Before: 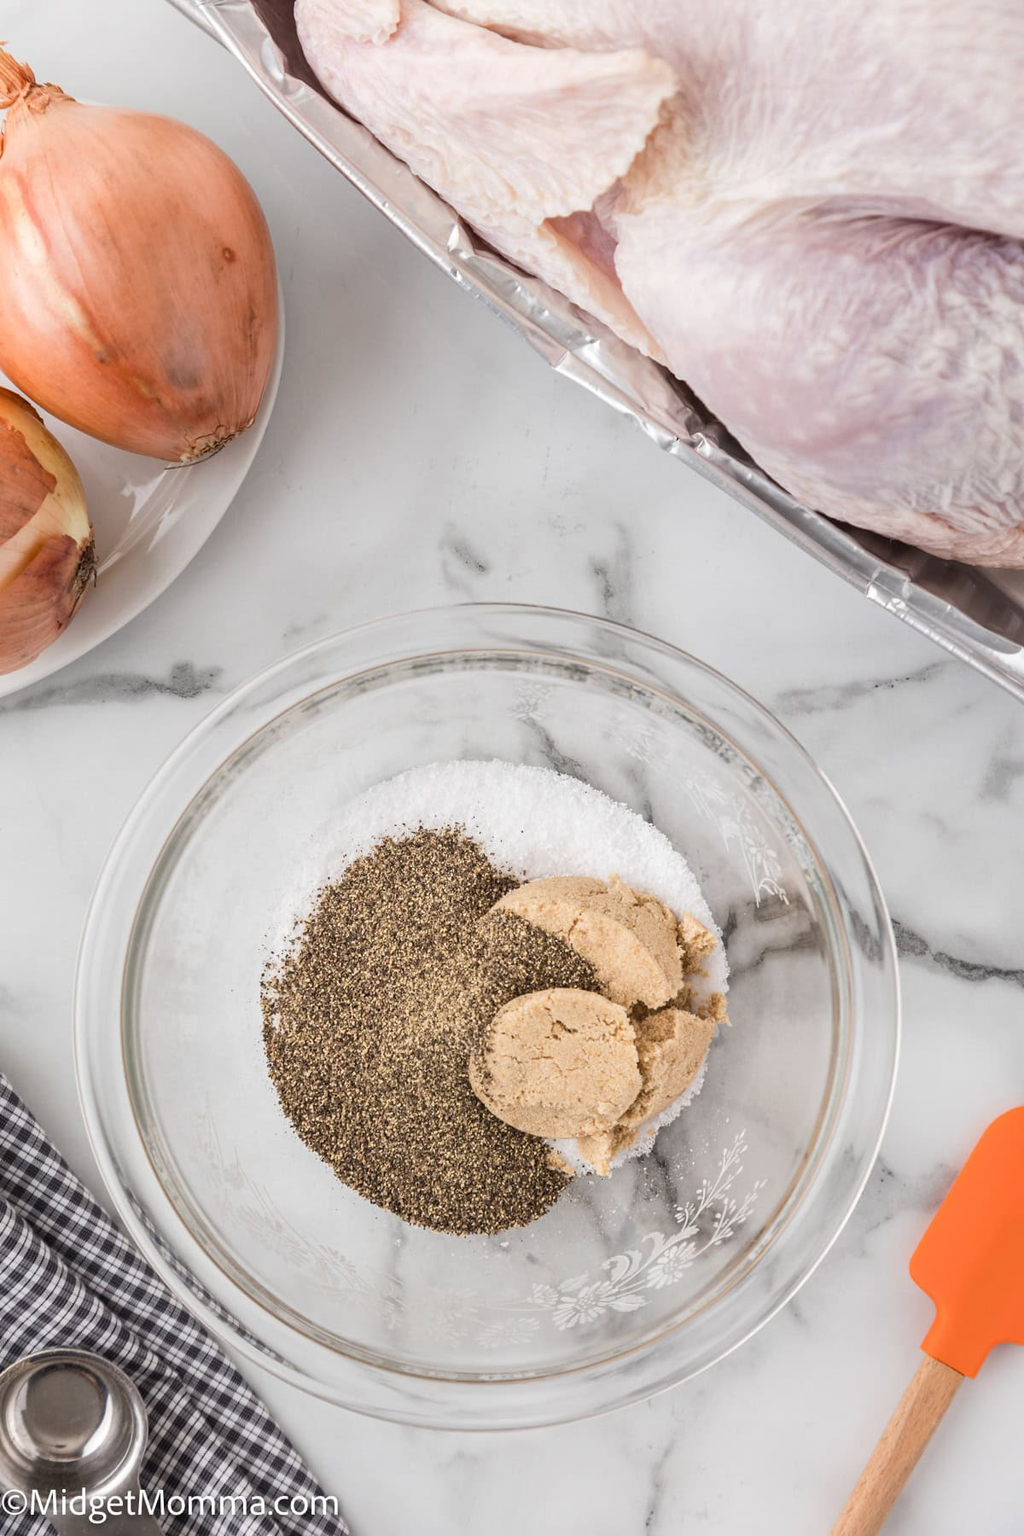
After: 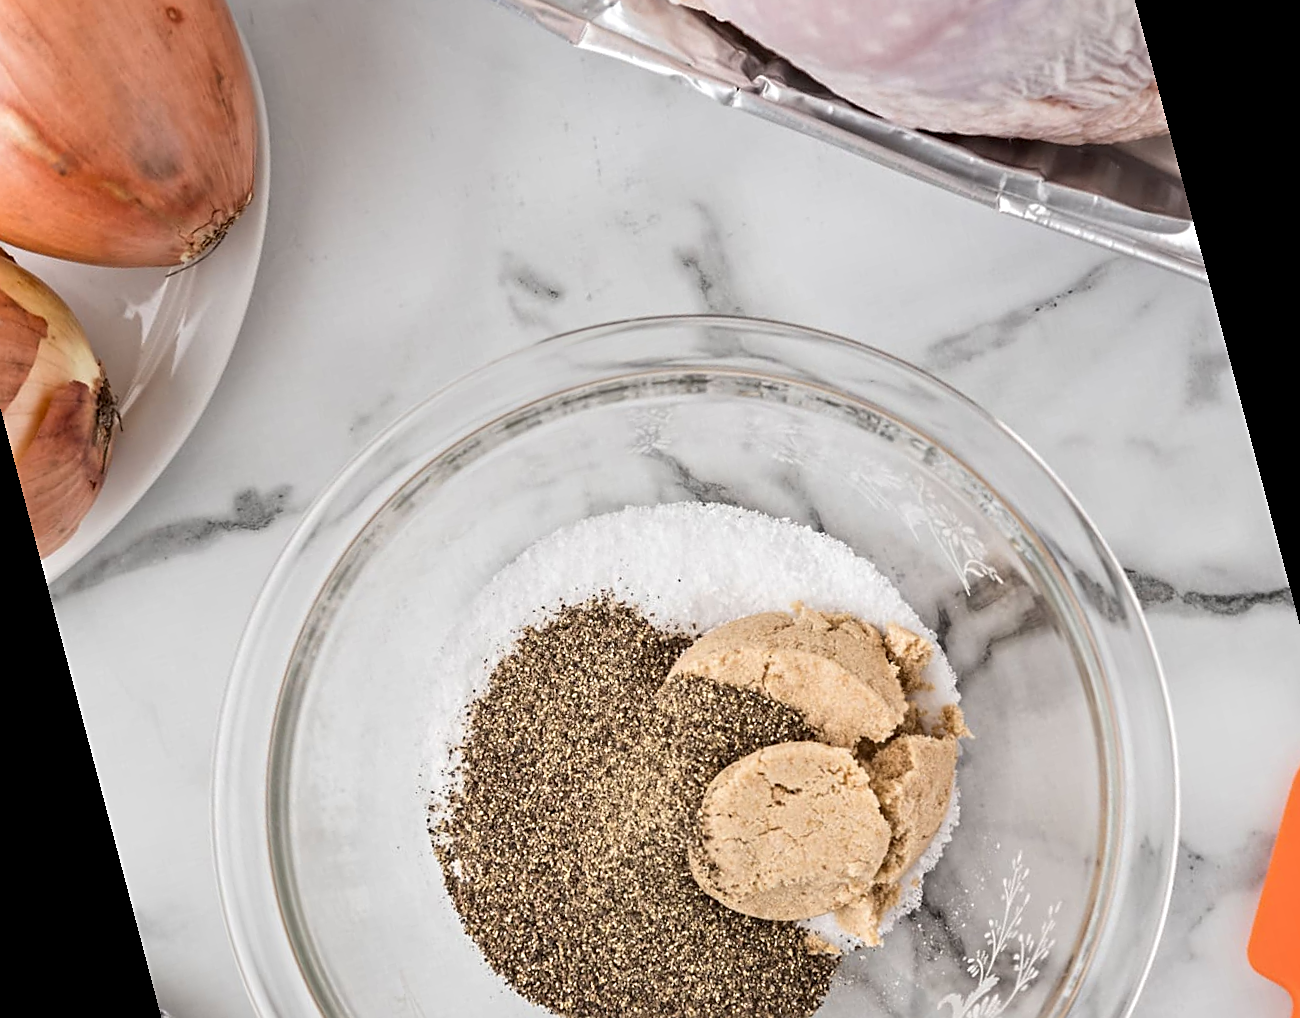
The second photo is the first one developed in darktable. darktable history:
rotate and perspective: rotation -14.8°, crop left 0.1, crop right 0.903, crop top 0.25, crop bottom 0.748
sharpen: on, module defaults
contrast equalizer: y [[0.5, 0.5, 0.544, 0.569, 0.5, 0.5], [0.5 ×6], [0.5 ×6], [0 ×6], [0 ×6]]
